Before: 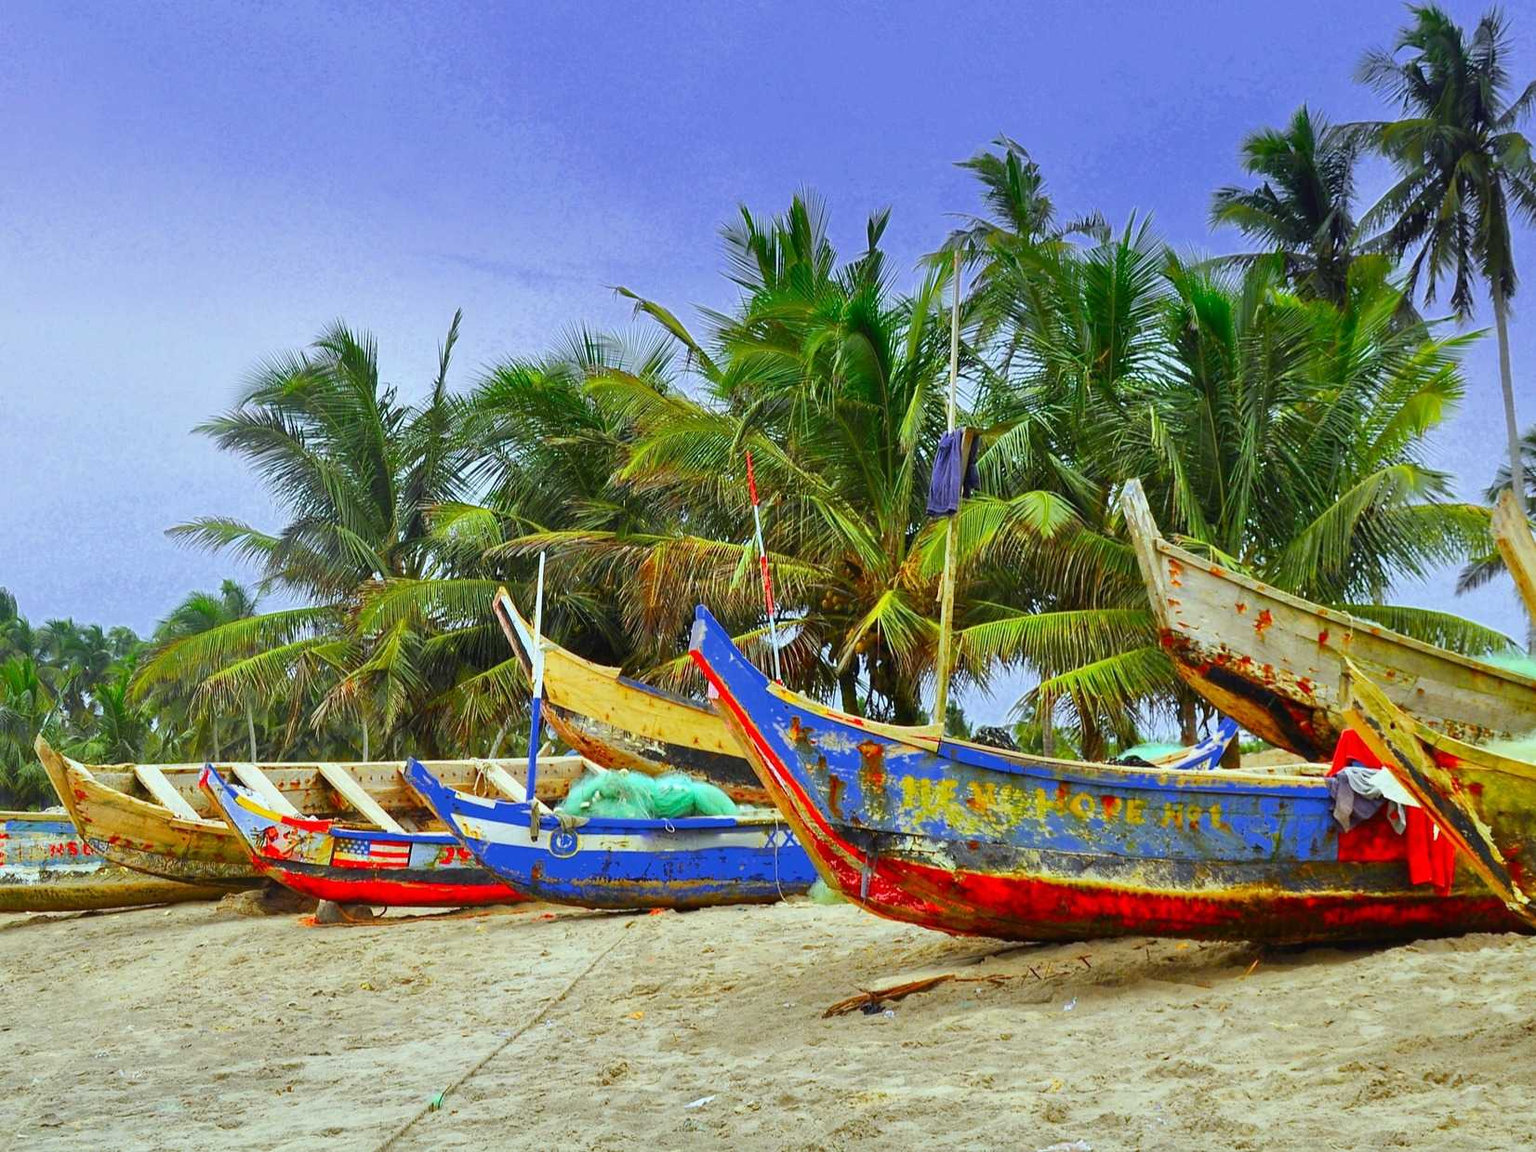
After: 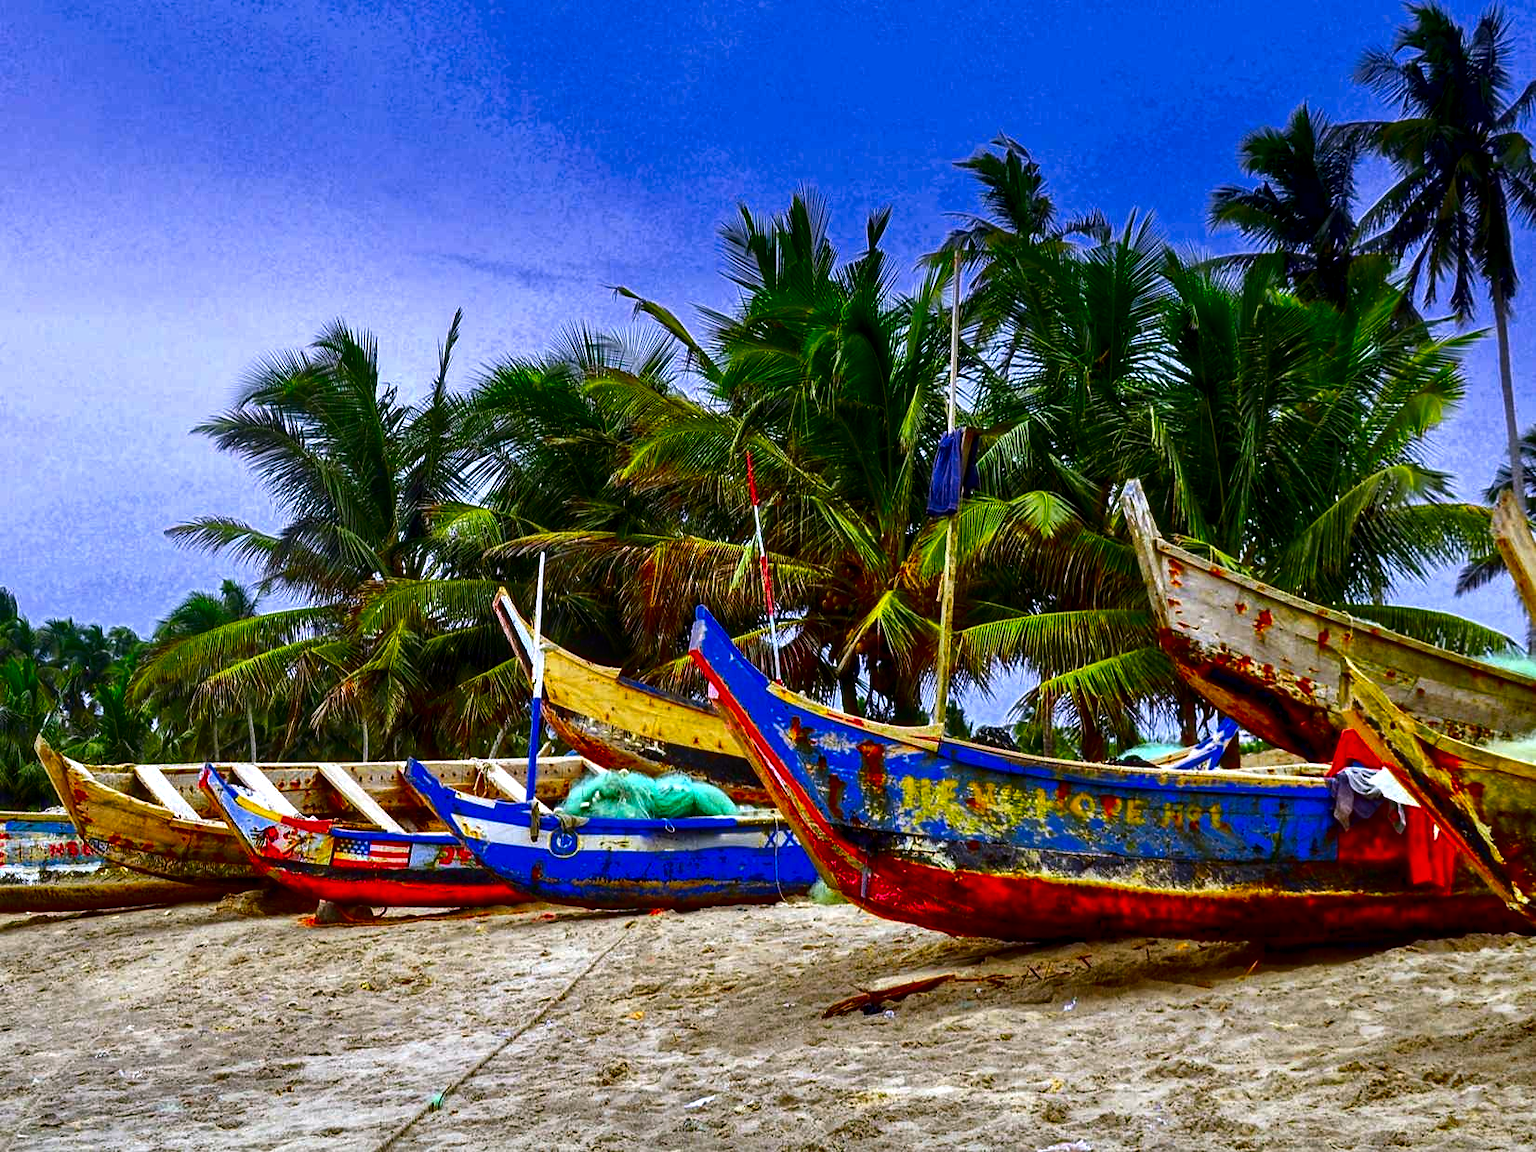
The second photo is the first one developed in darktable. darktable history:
local contrast: on, module defaults
white balance: red 1.066, blue 1.119
exposure: exposure 0.29 EV, compensate highlight preservation false
contrast brightness saturation: contrast 0.09, brightness -0.59, saturation 0.17
